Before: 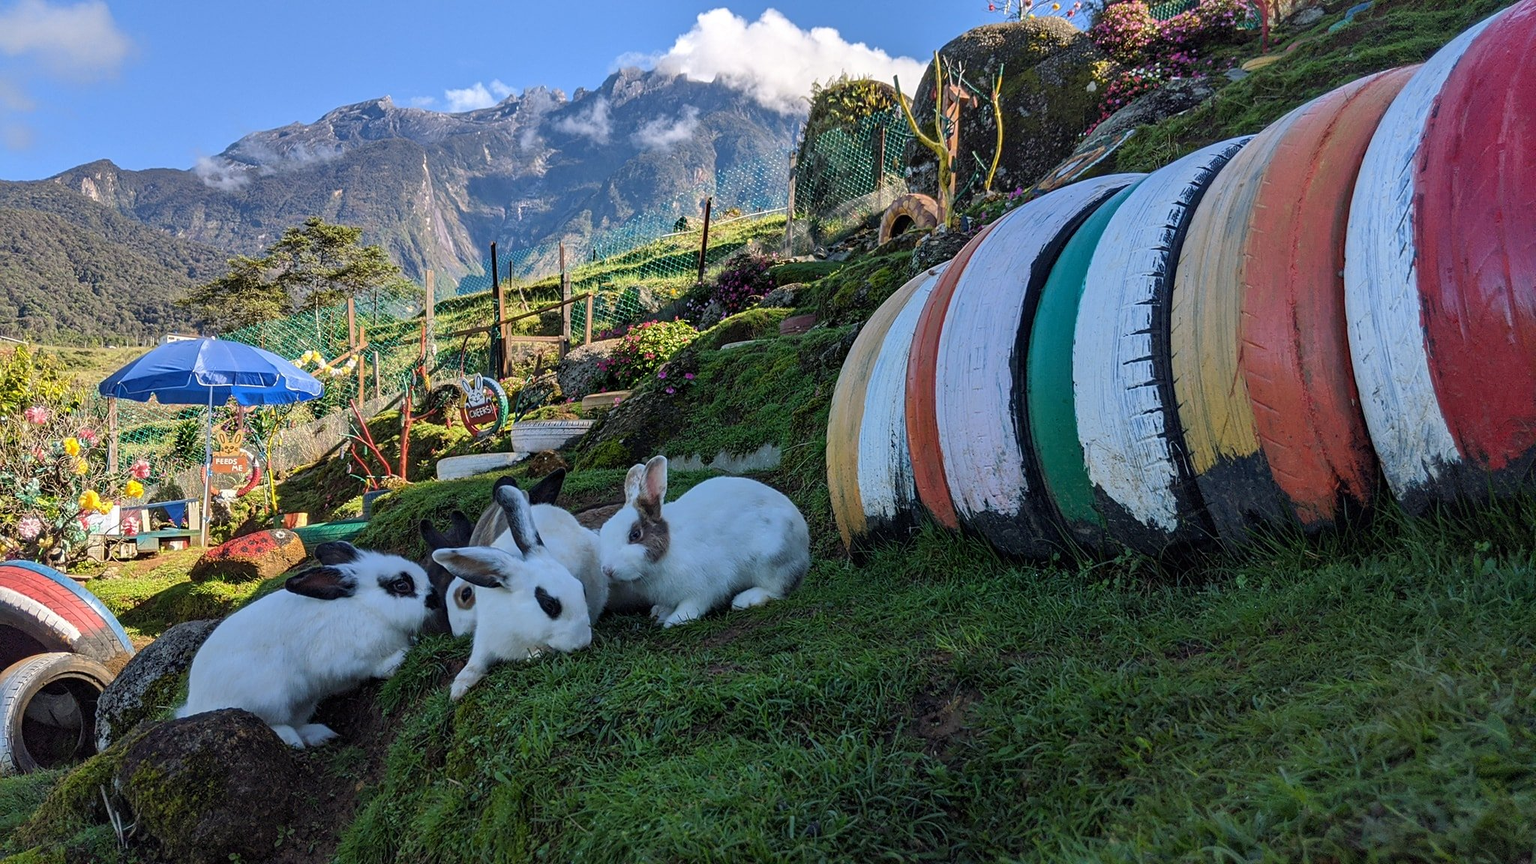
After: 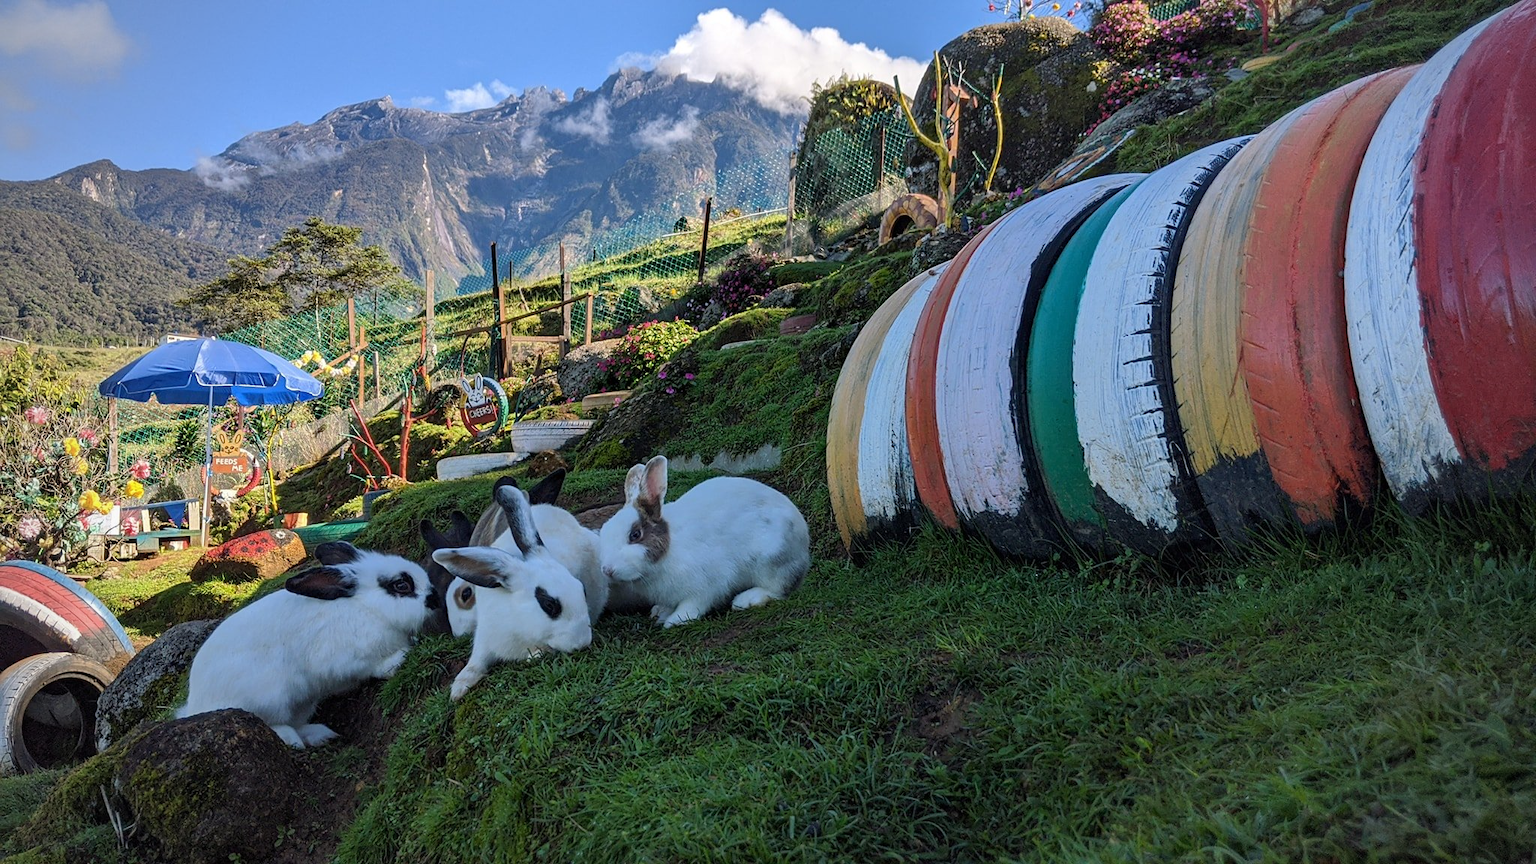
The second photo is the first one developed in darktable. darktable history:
vignetting: fall-off radius 60.94%
